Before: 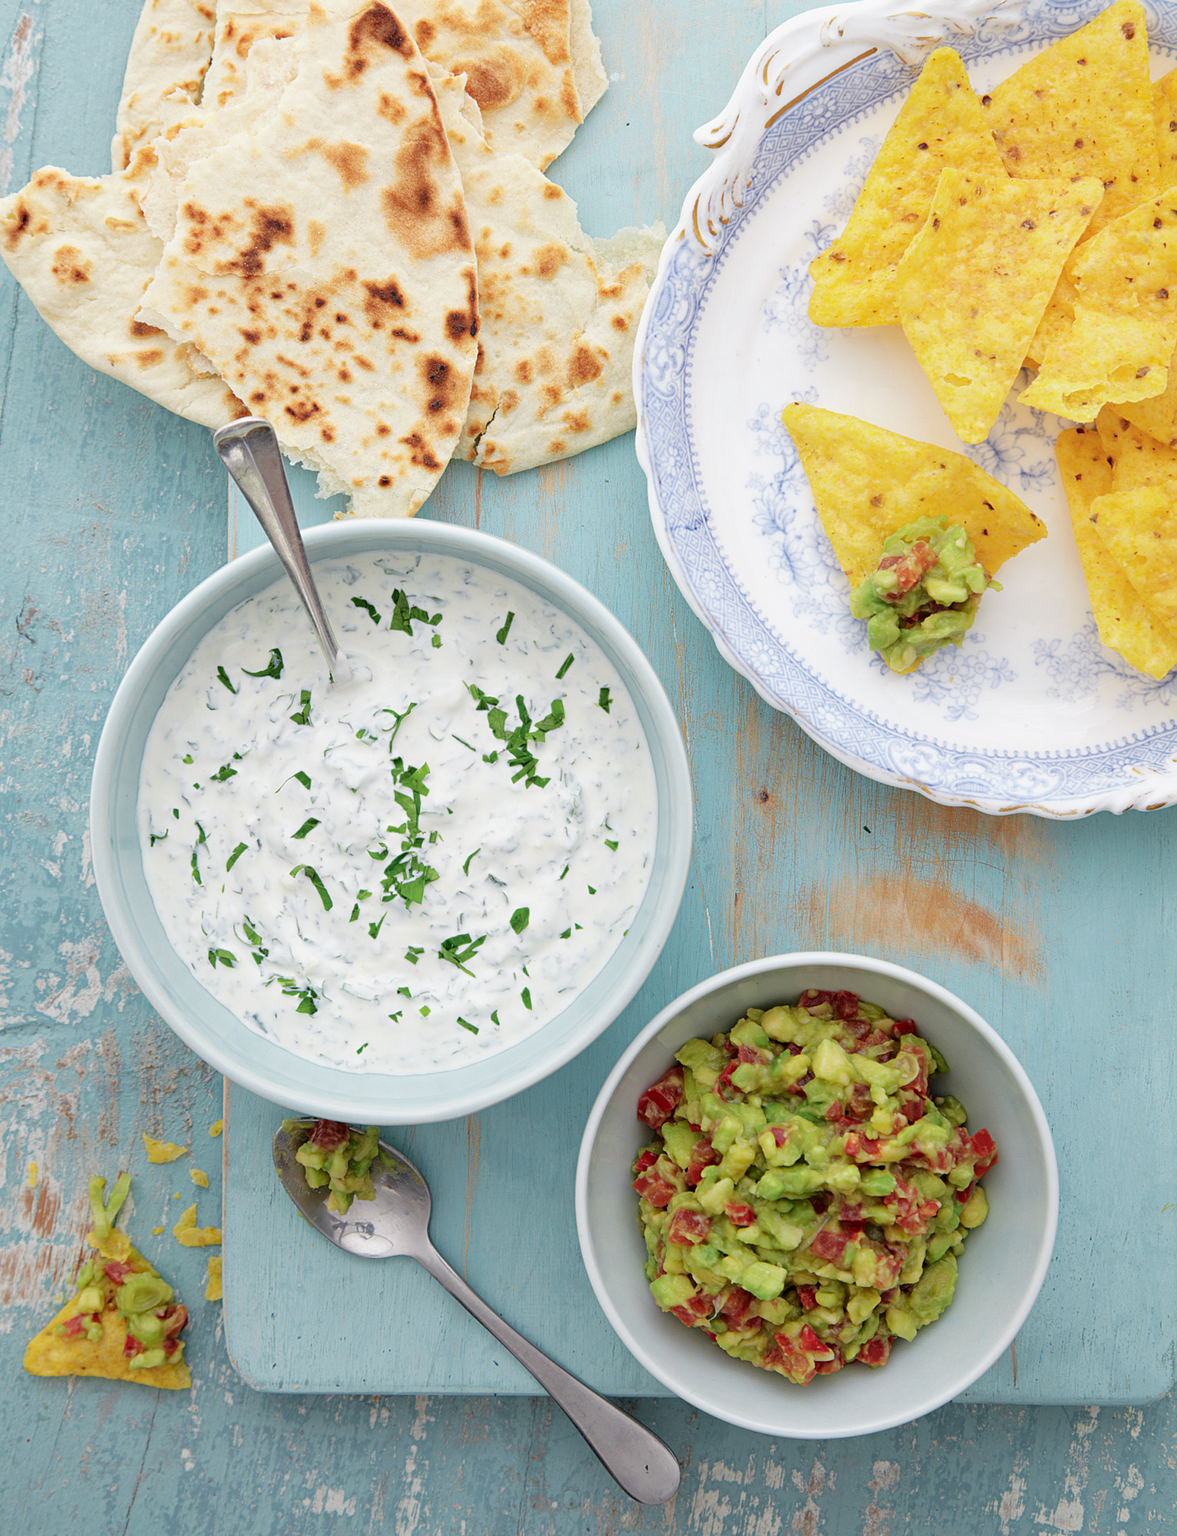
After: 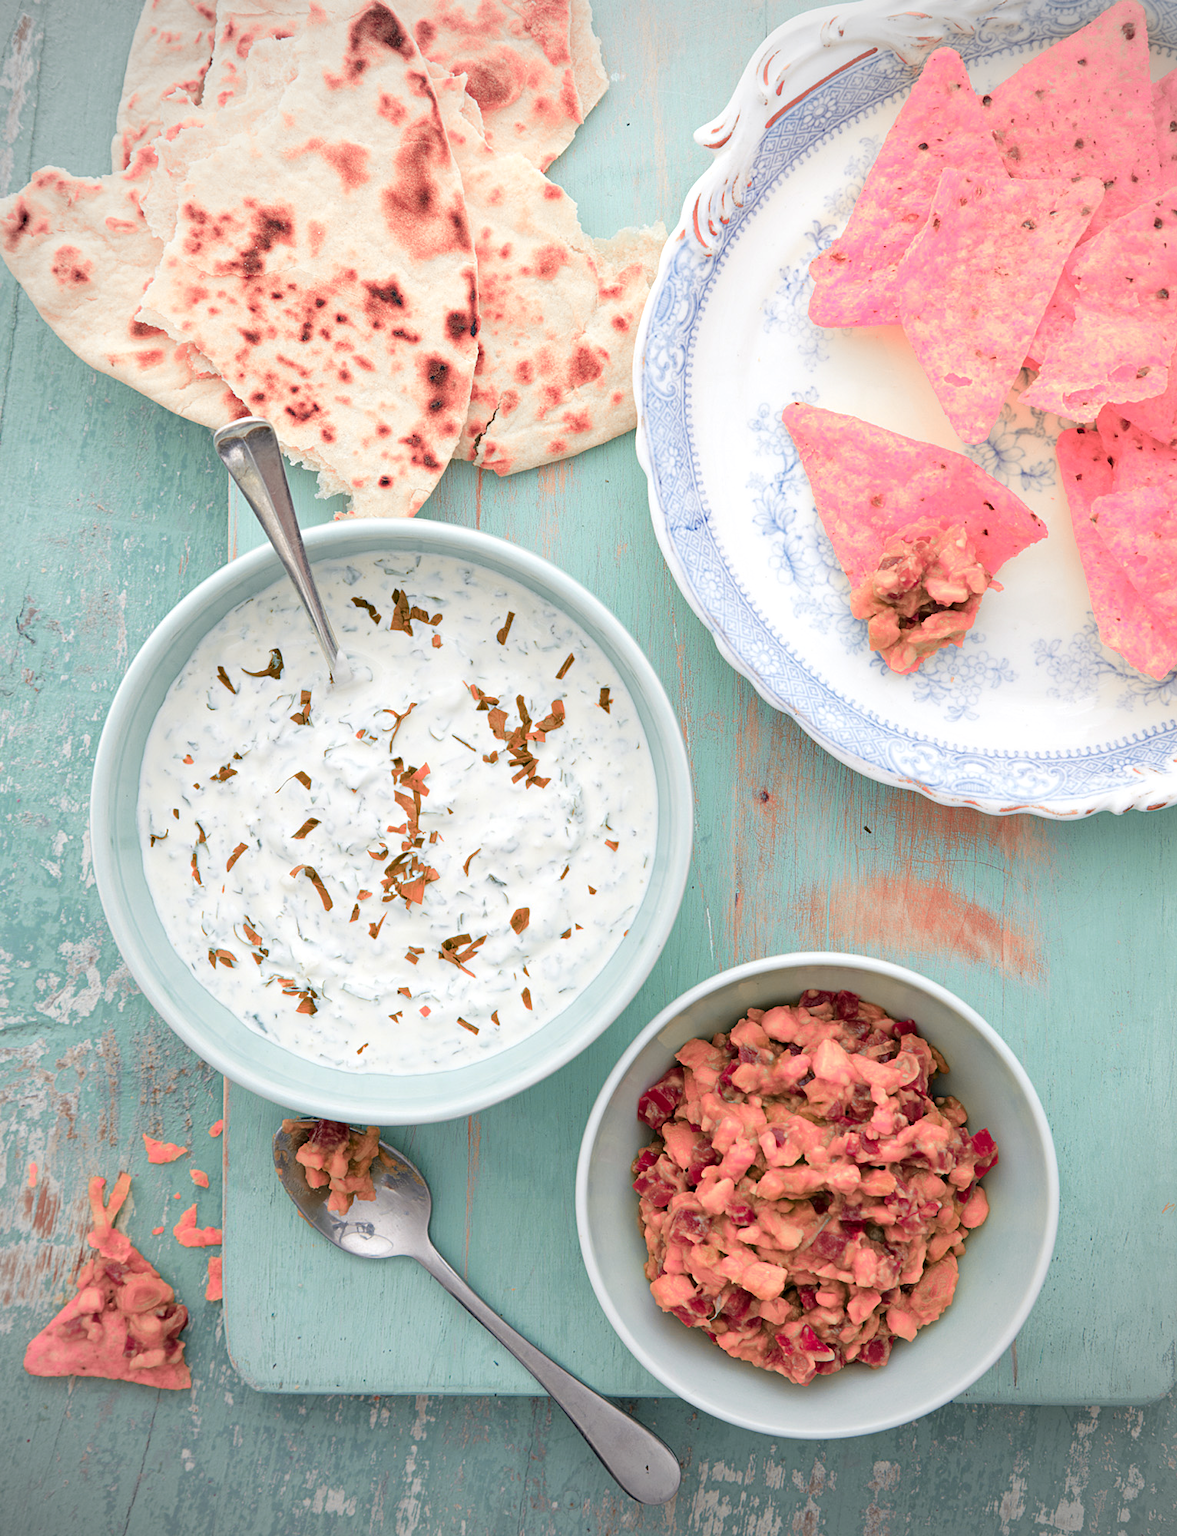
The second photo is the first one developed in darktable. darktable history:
exposure: black level correction 0.001, exposure 0.191 EV, compensate highlight preservation false
color zones: curves: ch2 [(0, 0.488) (0.143, 0.417) (0.286, 0.212) (0.429, 0.179) (0.571, 0.154) (0.714, 0.415) (0.857, 0.495) (1, 0.488)]
vignetting: on, module defaults
